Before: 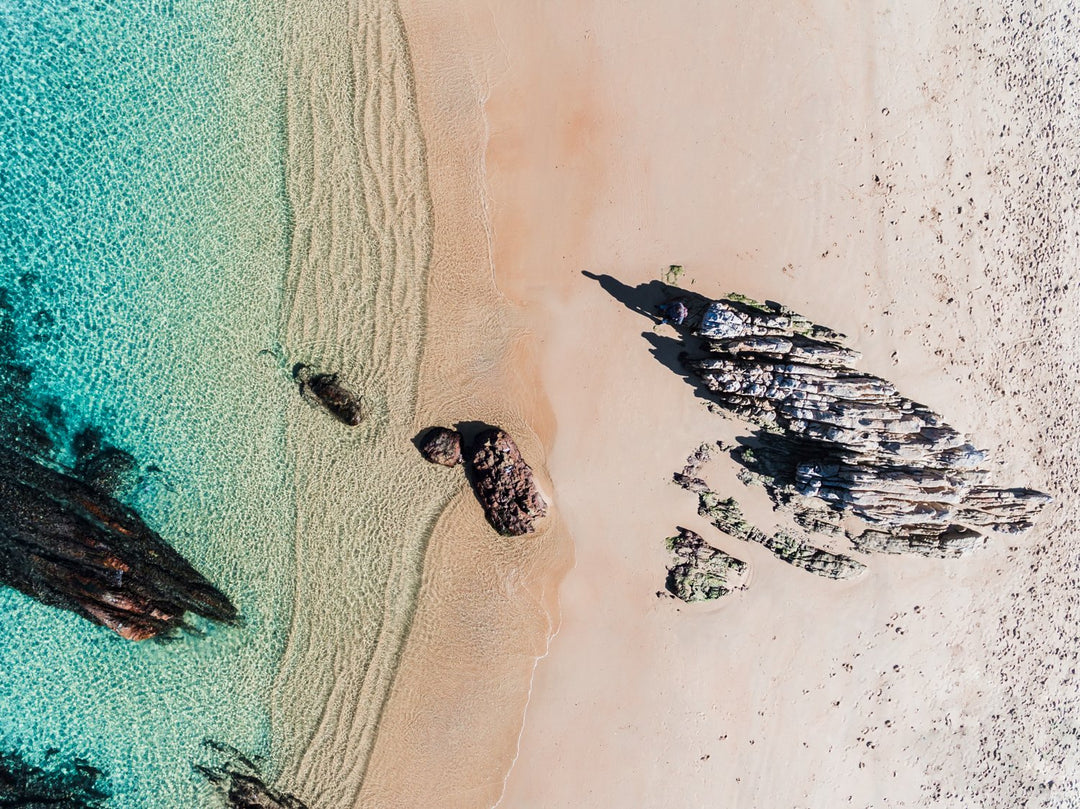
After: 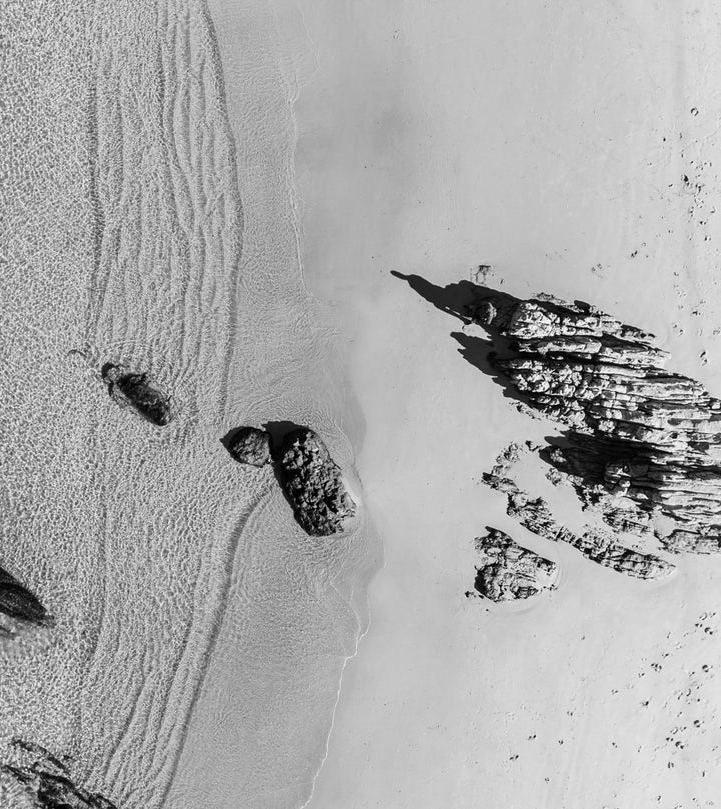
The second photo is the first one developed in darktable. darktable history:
color balance rgb: perceptual saturation grading › global saturation 25%, global vibrance 20%
monochrome: a 0, b 0, size 0.5, highlights 0.57
crop and rotate: left 17.732%, right 15.423%
color correction: highlights b* 3
